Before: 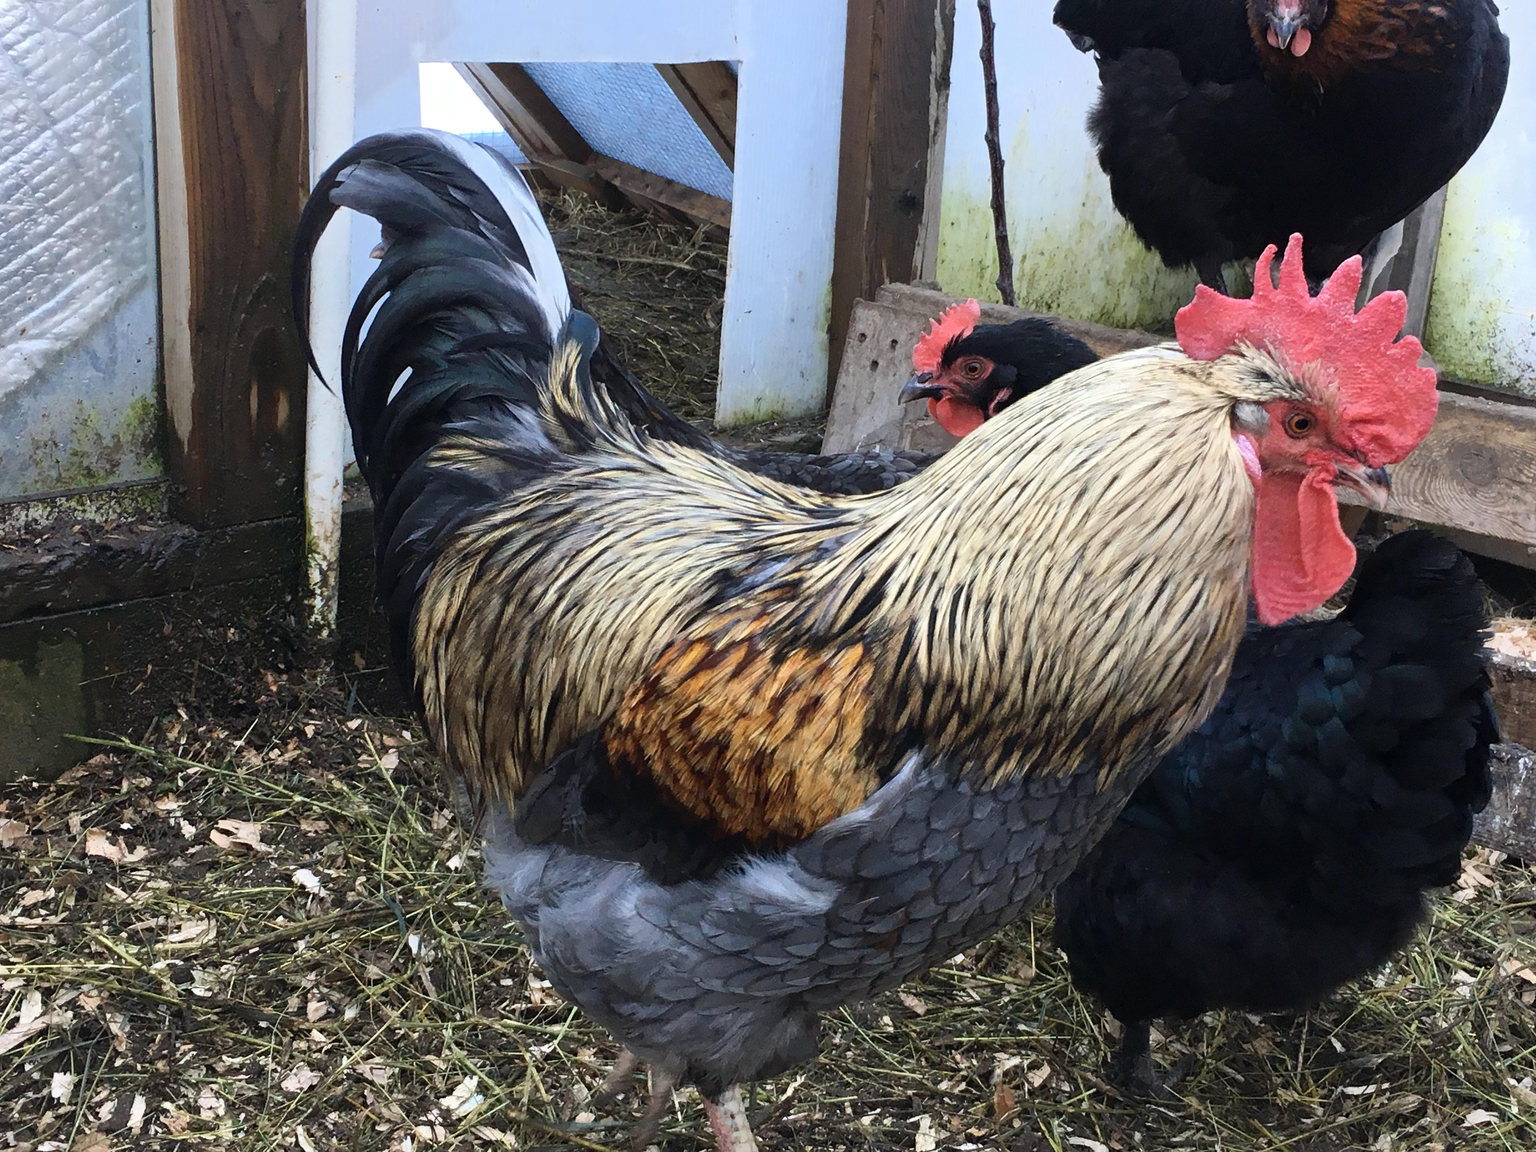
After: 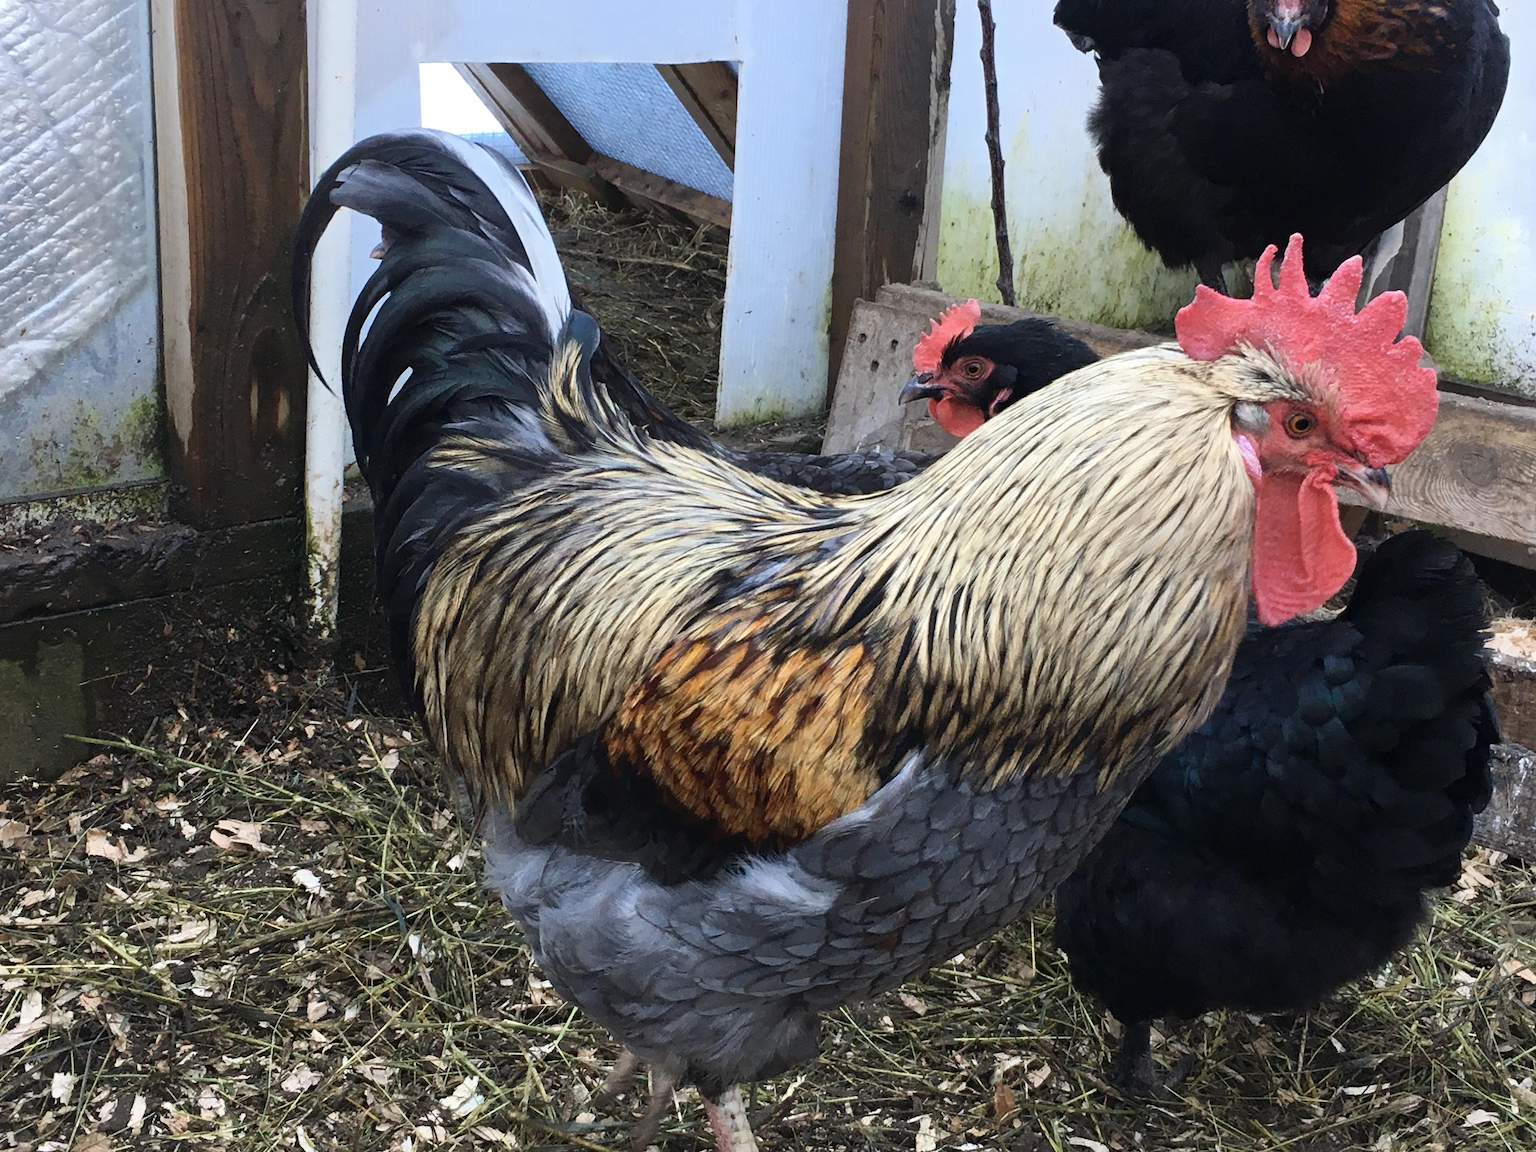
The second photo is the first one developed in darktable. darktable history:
contrast brightness saturation: contrast 0.011, saturation -0.052
